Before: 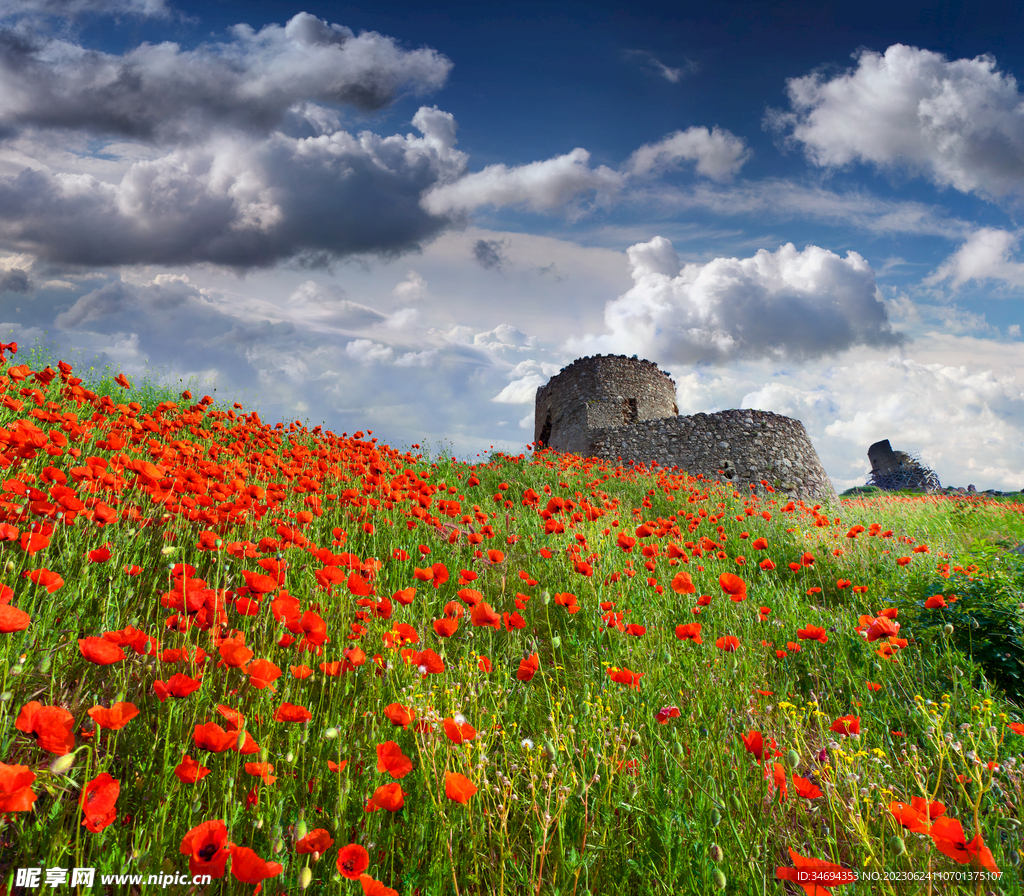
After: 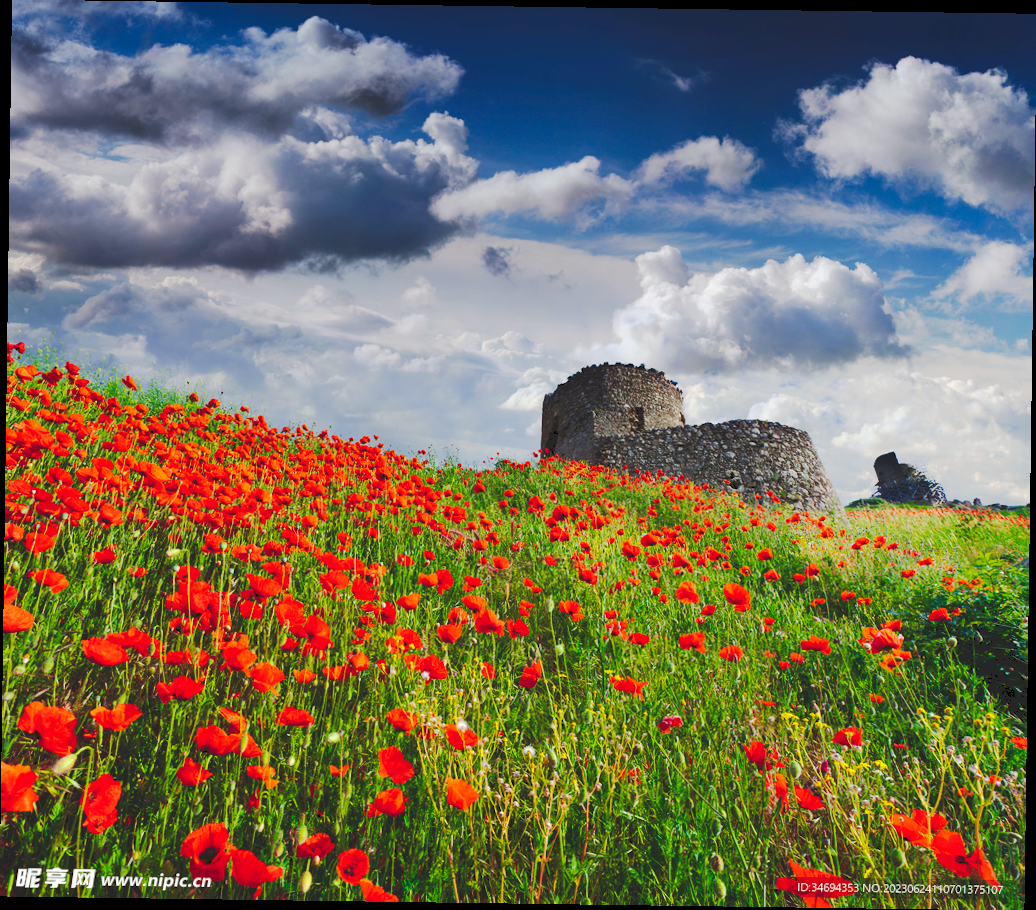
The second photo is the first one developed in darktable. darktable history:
tone curve: curves: ch0 [(0, 0) (0.003, 0.15) (0.011, 0.151) (0.025, 0.15) (0.044, 0.15) (0.069, 0.151) (0.1, 0.153) (0.136, 0.16) (0.177, 0.183) (0.224, 0.21) (0.277, 0.253) (0.335, 0.309) (0.399, 0.389) (0.468, 0.479) (0.543, 0.58) (0.623, 0.677) (0.709, 0.747) (0.801, 0.808) (0.898, 0.87) (1, 1)], preserve colors none
rotate and perspective: rotation 0.8°, automatic cropping off
